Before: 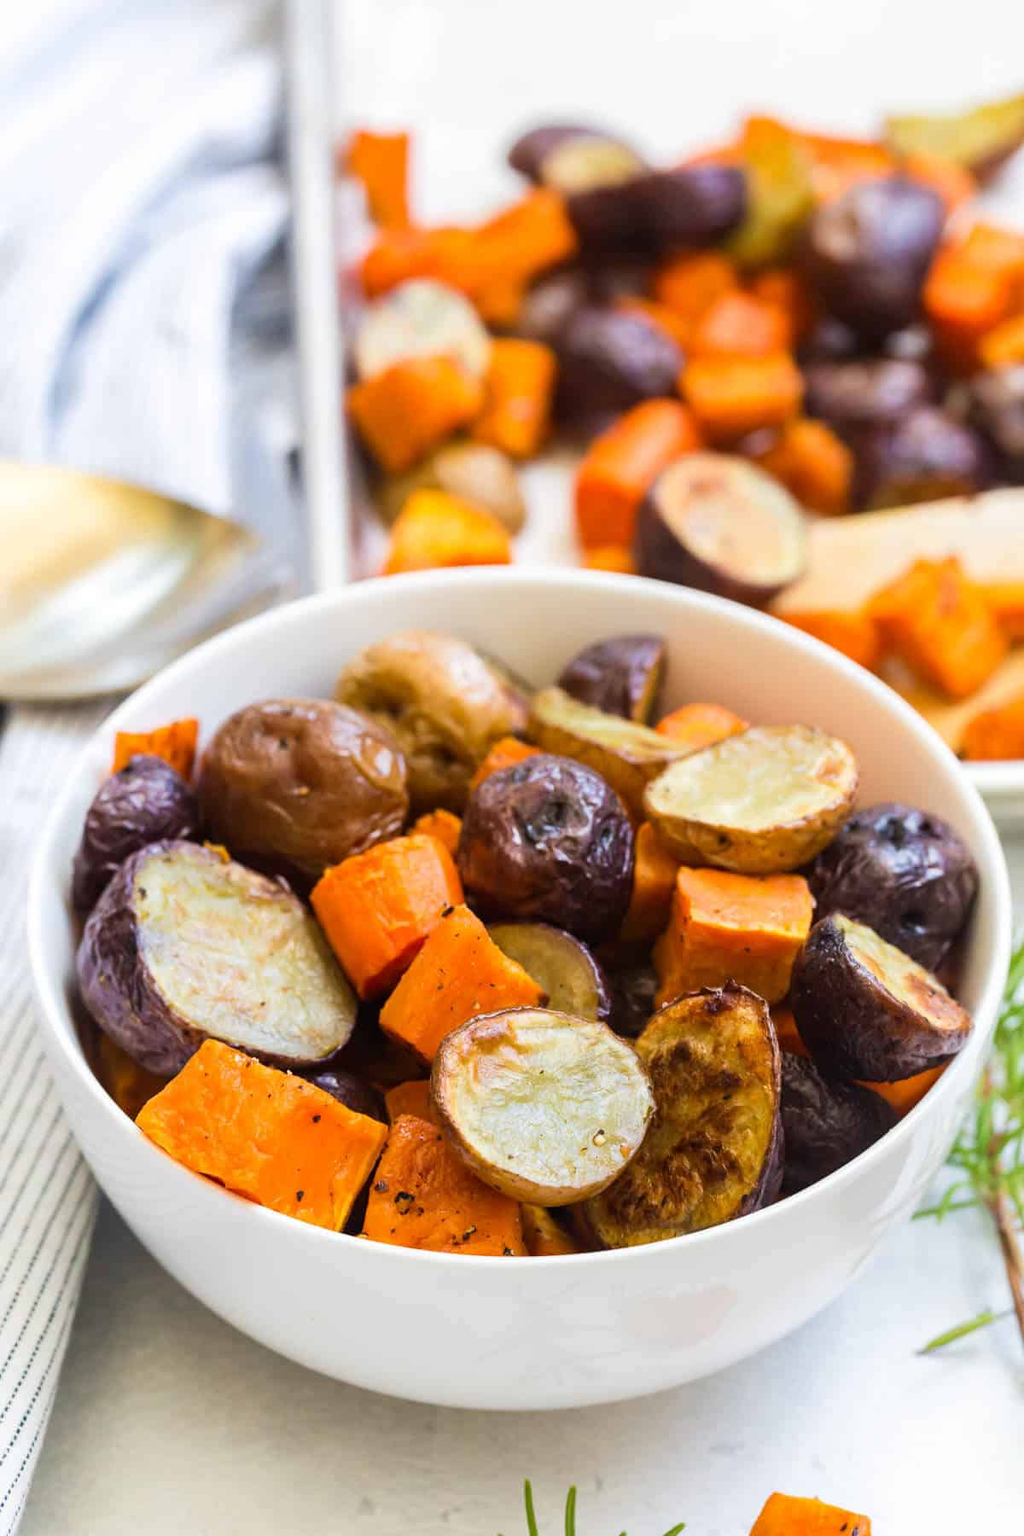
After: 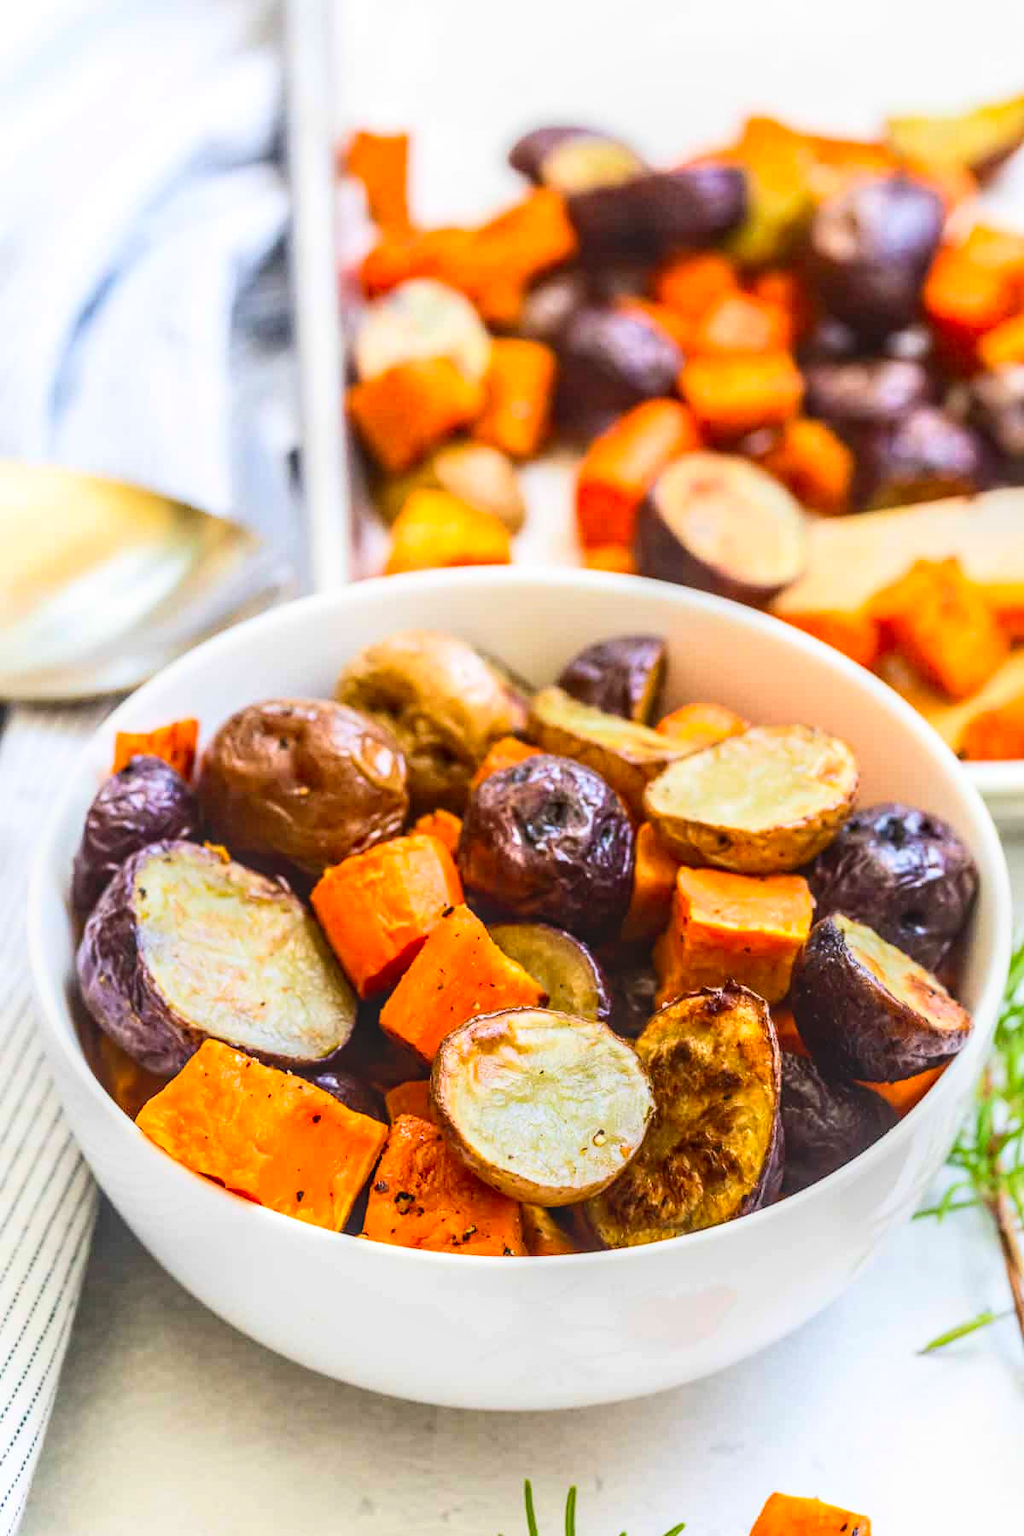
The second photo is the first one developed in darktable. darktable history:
local contrast: highlights 2%, shadows 1%, detail 133%
contrast brightness saturation: contrast 0.231, brightness 0.096, saturation 0.289
